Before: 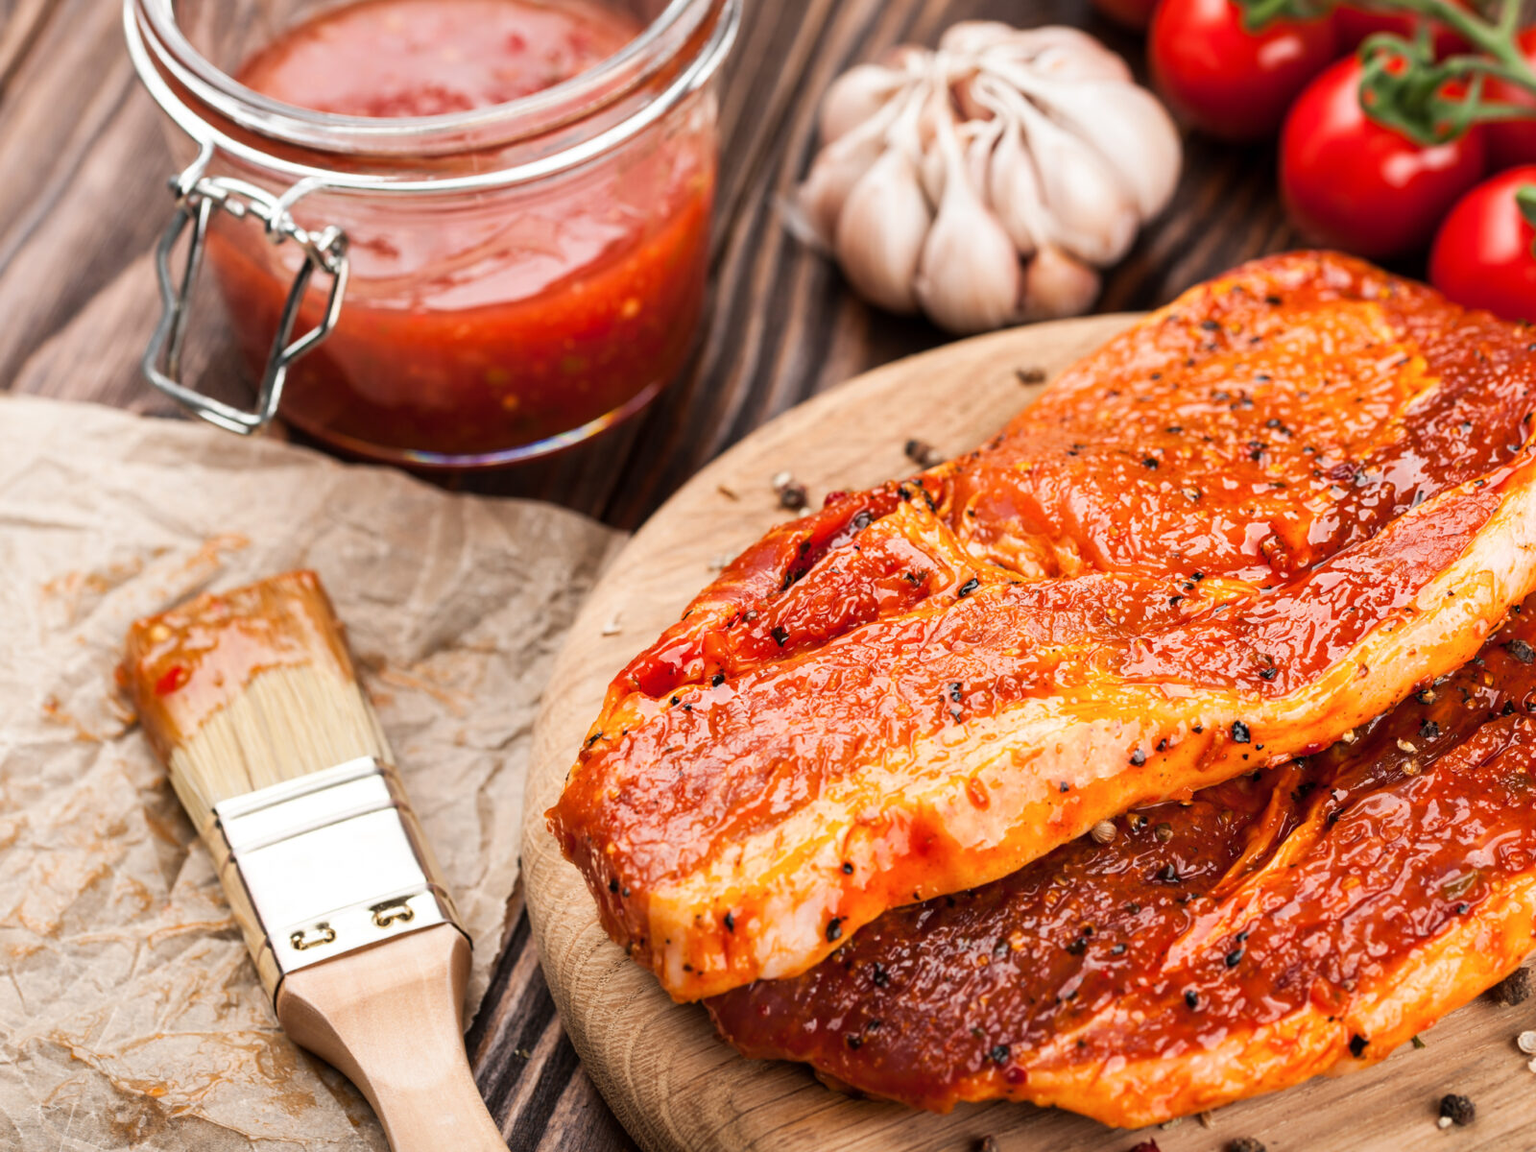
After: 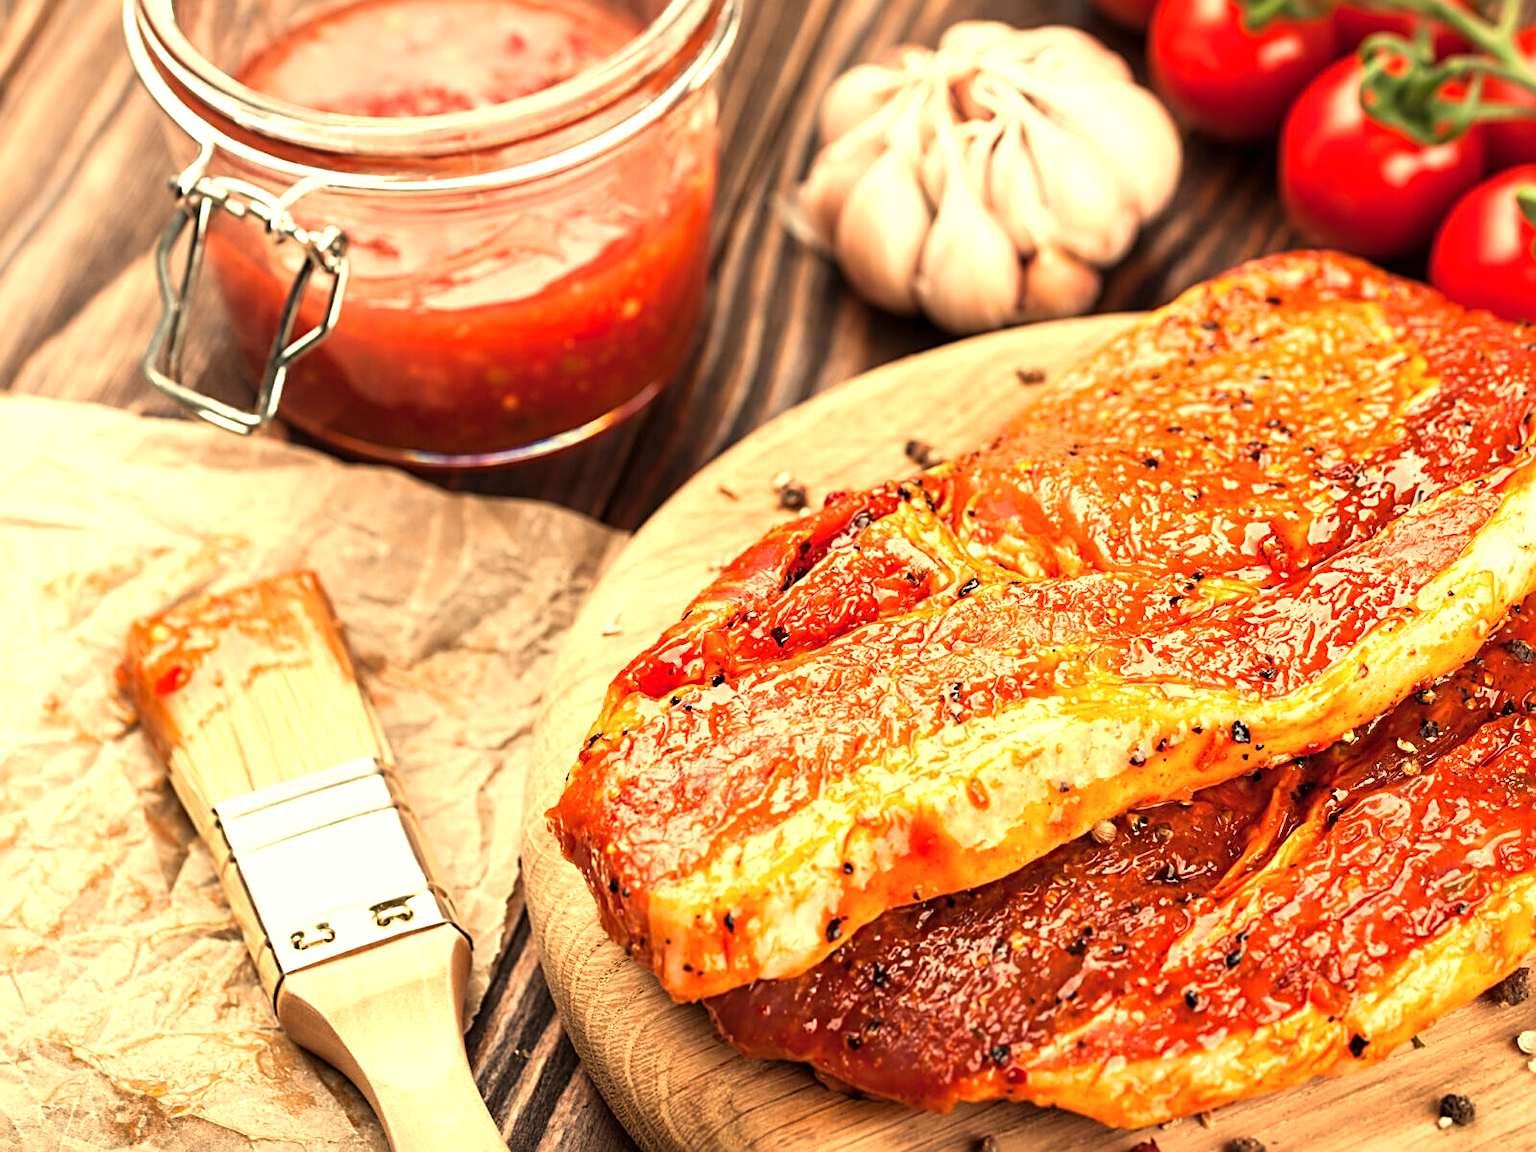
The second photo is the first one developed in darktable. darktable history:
exposure: black level correction 0, exposure 0.7 EV, compensate exposure bias true, compensate highlight preservation false
sharpen: radius 2.767
white balance: red 1.08, blue 0.791
